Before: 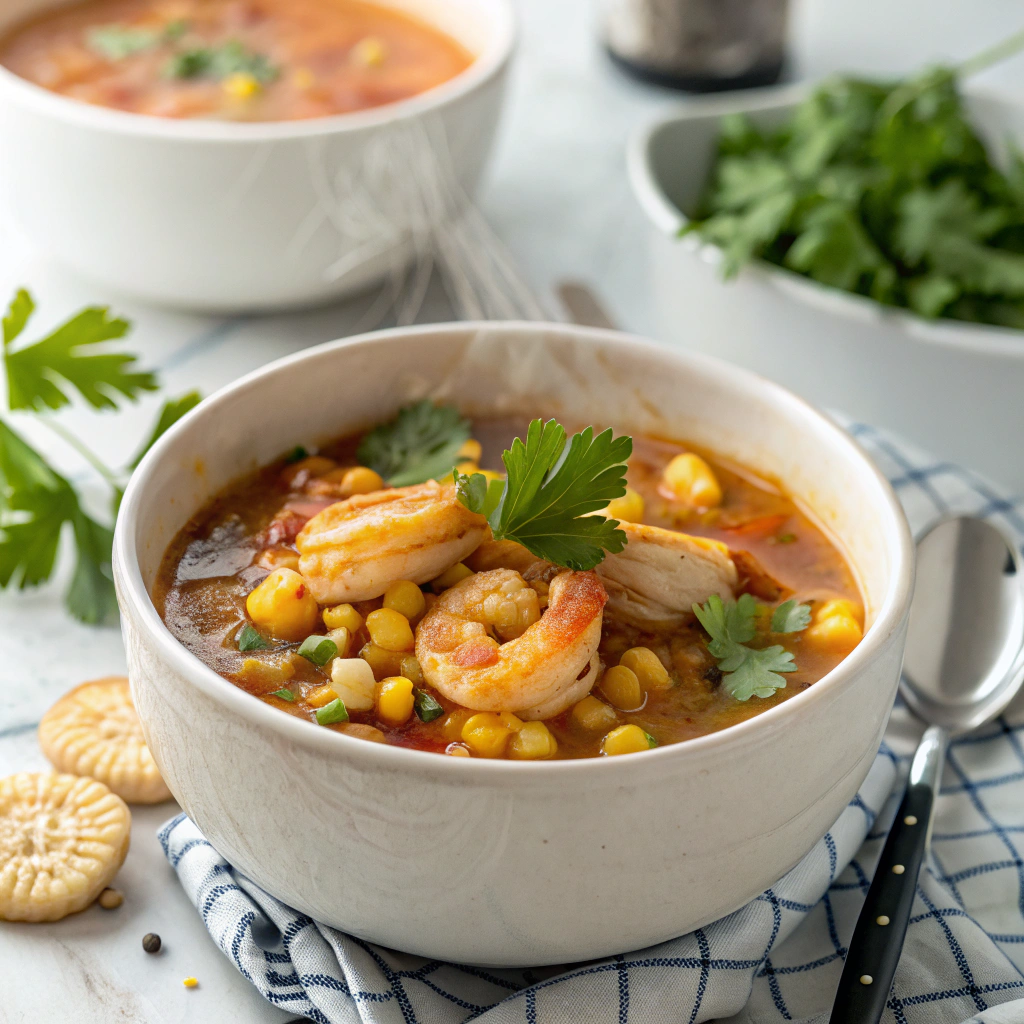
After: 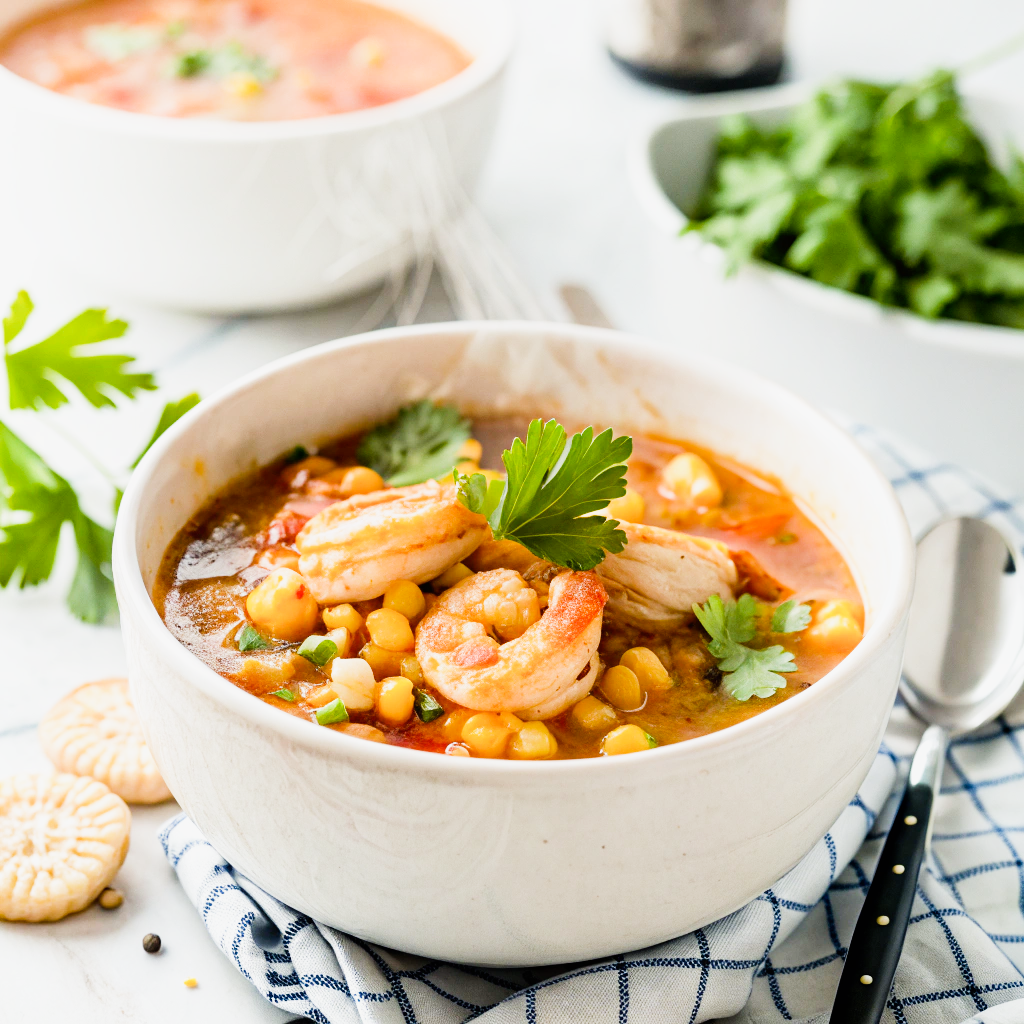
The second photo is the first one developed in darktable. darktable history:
exposure: black level correction 0, exposure 1.1 EV, compensate exposure bias true, compensate highlight preservation false
sigmoid: contrast 1.7
